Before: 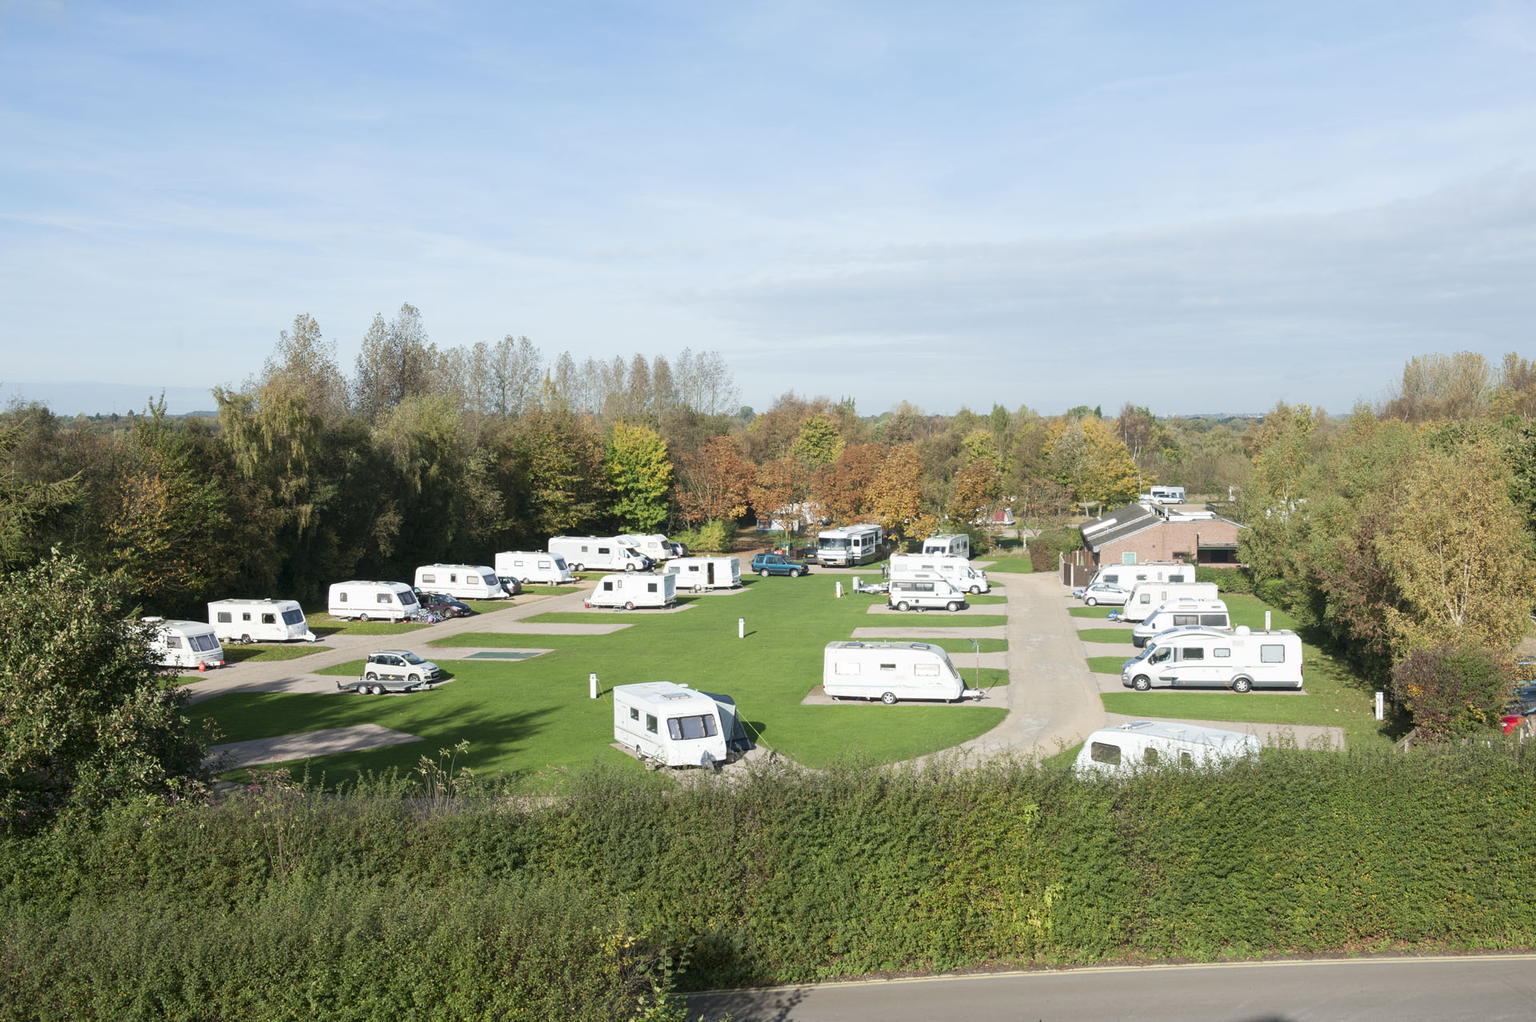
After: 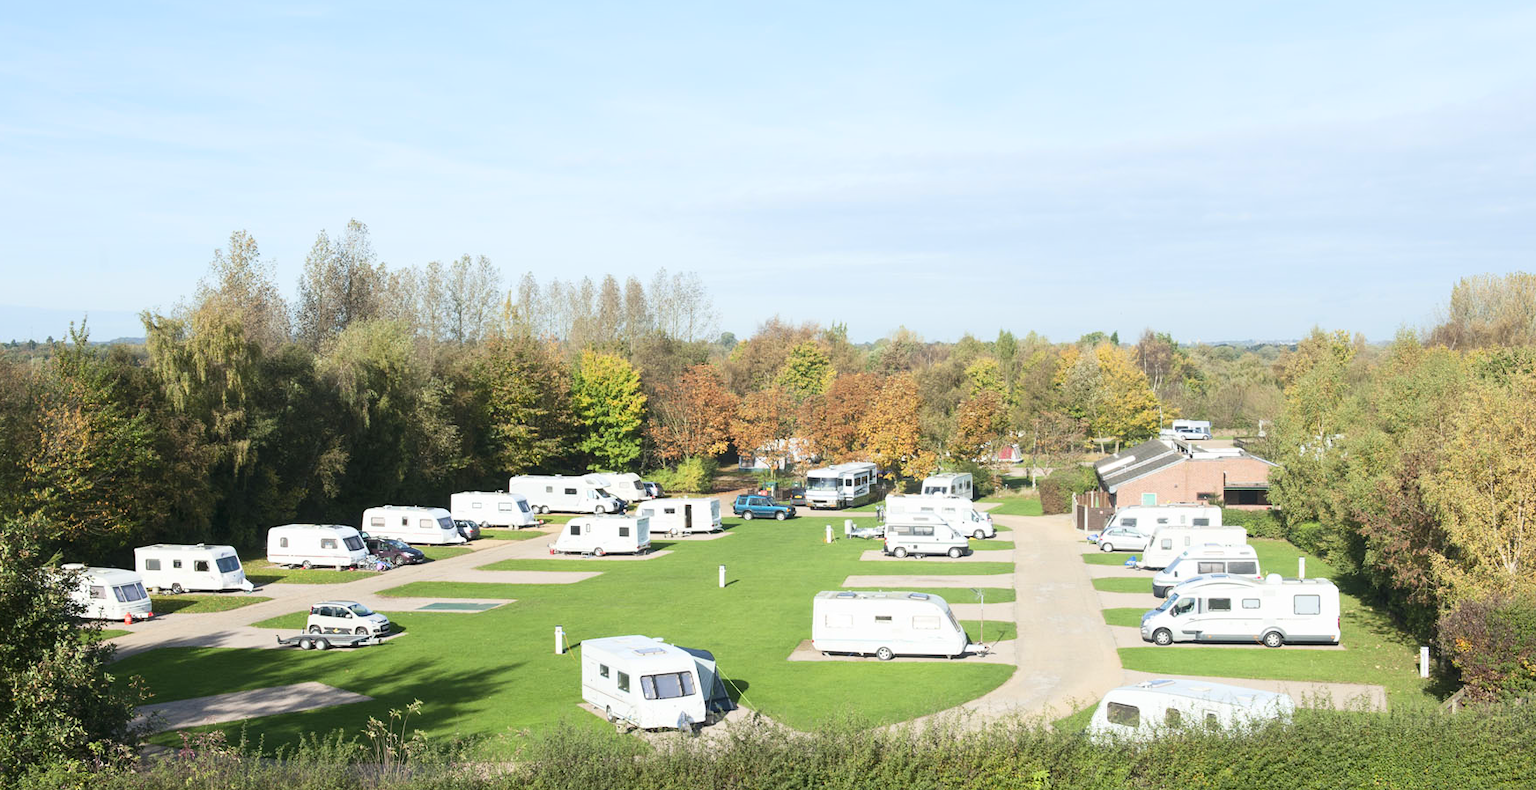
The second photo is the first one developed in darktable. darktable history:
crop: left 5.596%, top 10.314%, right 3.534%, bottom 19.395%
contrast brightness saturation: contrast 0.2, brightness 0.16, saturation 0.22
